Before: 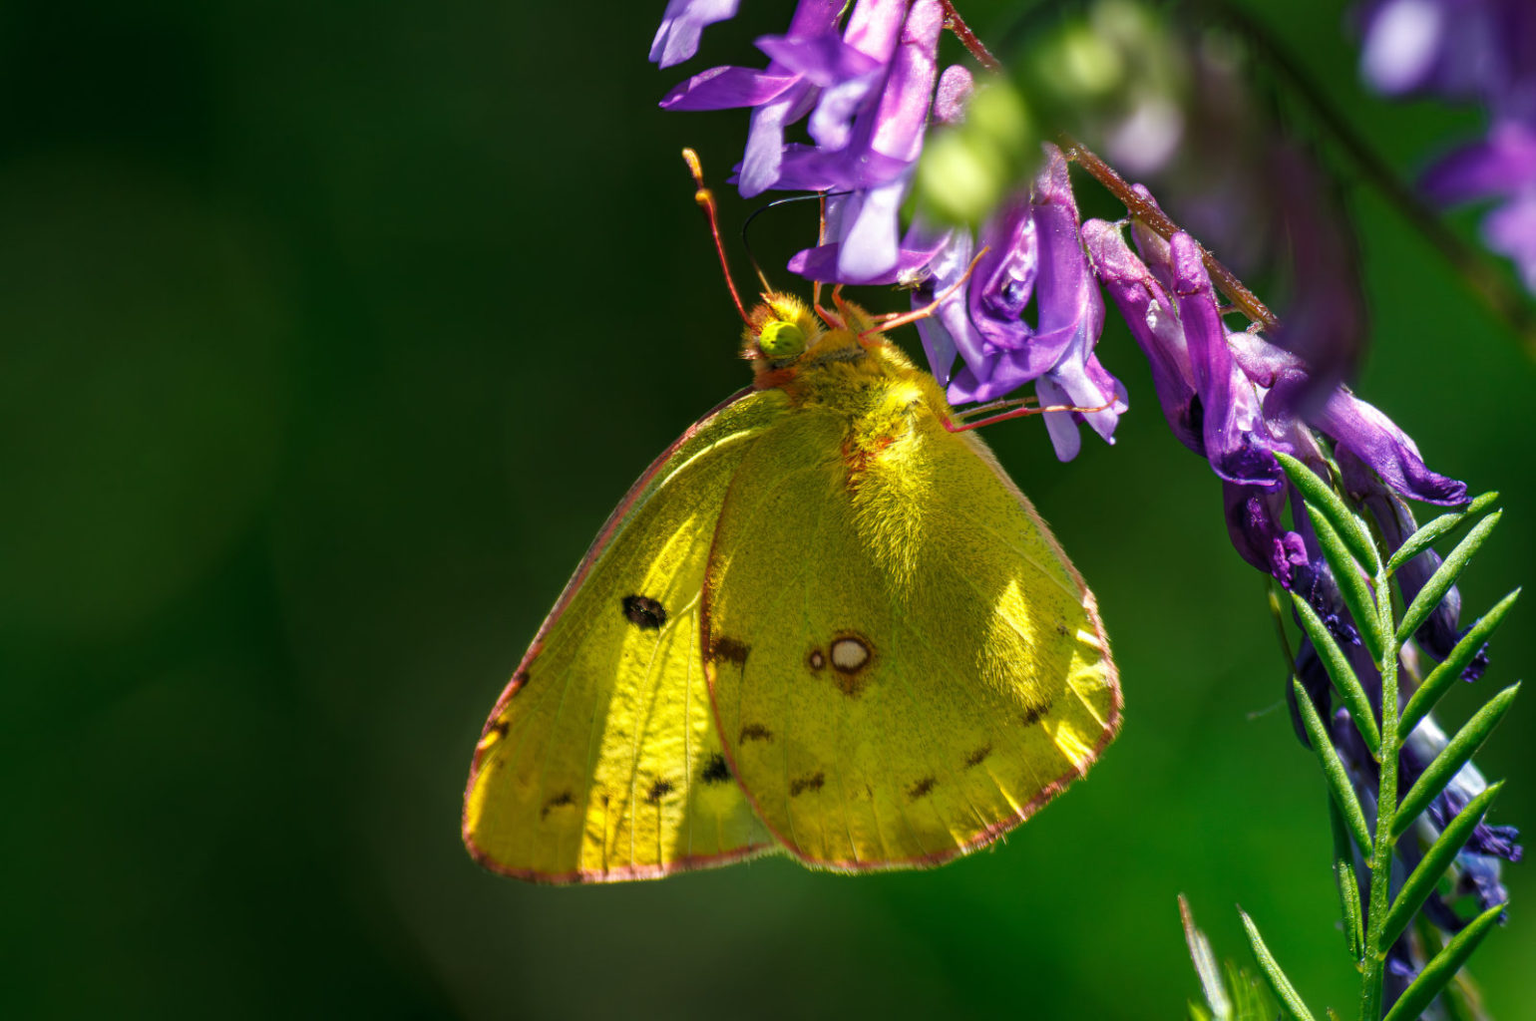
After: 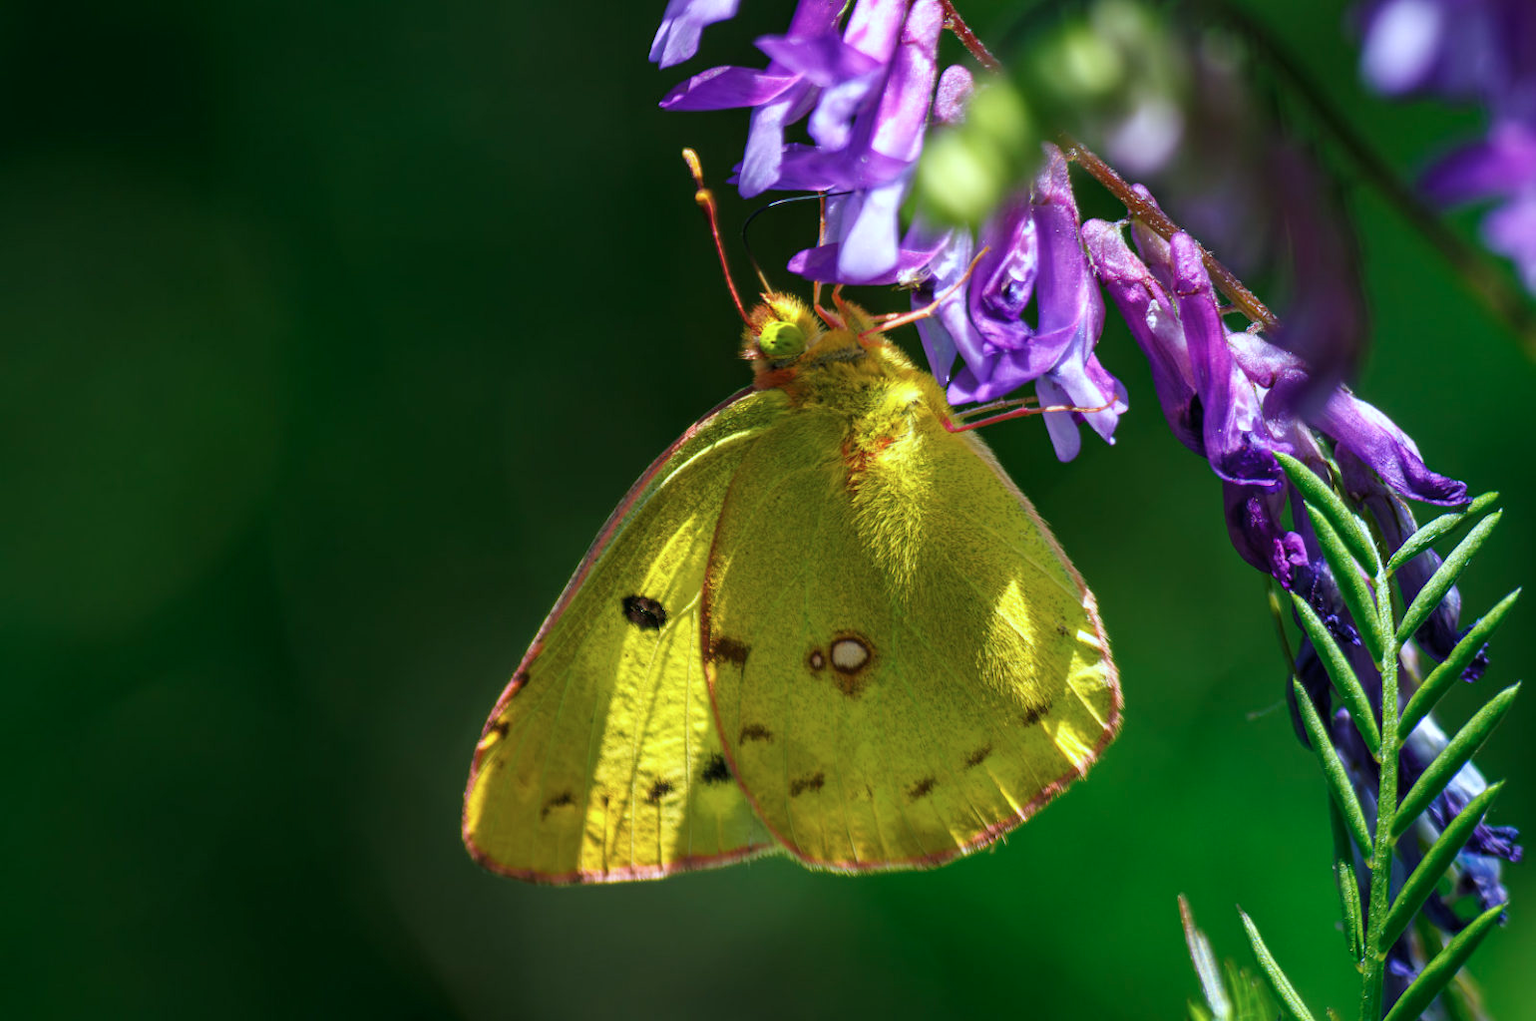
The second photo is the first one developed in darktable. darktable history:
exposure: compensate highlight preservation false
color calibration: x 0.37, y 0.382, temperature 4313.32 K
